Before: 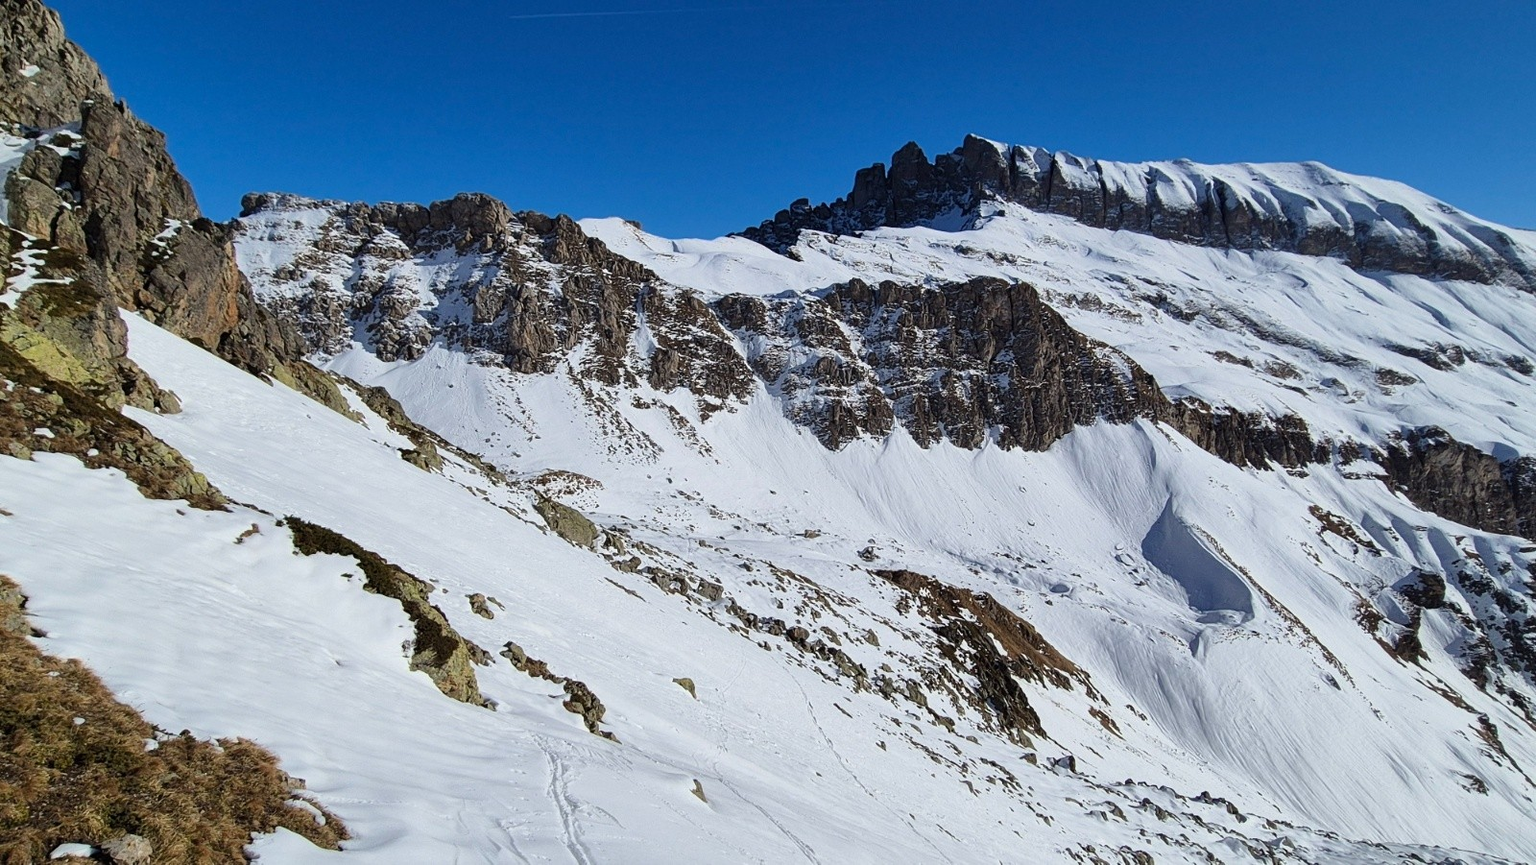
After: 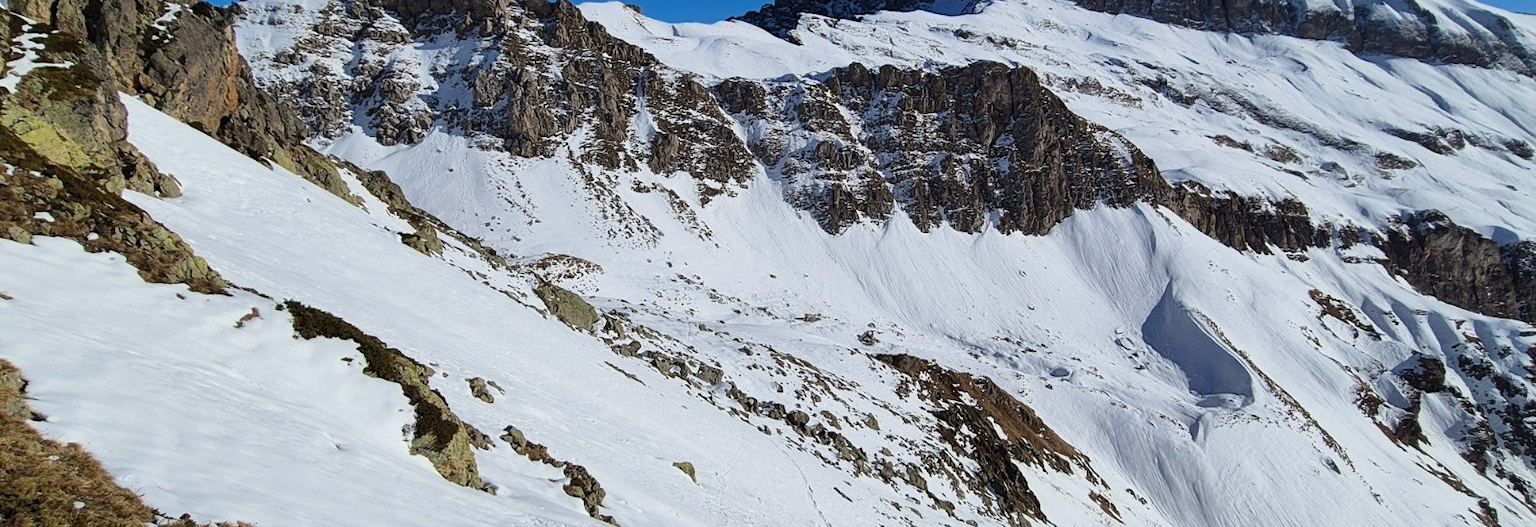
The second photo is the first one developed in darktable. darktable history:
crop and rotate: top 25.056%, bottom 13.975%
